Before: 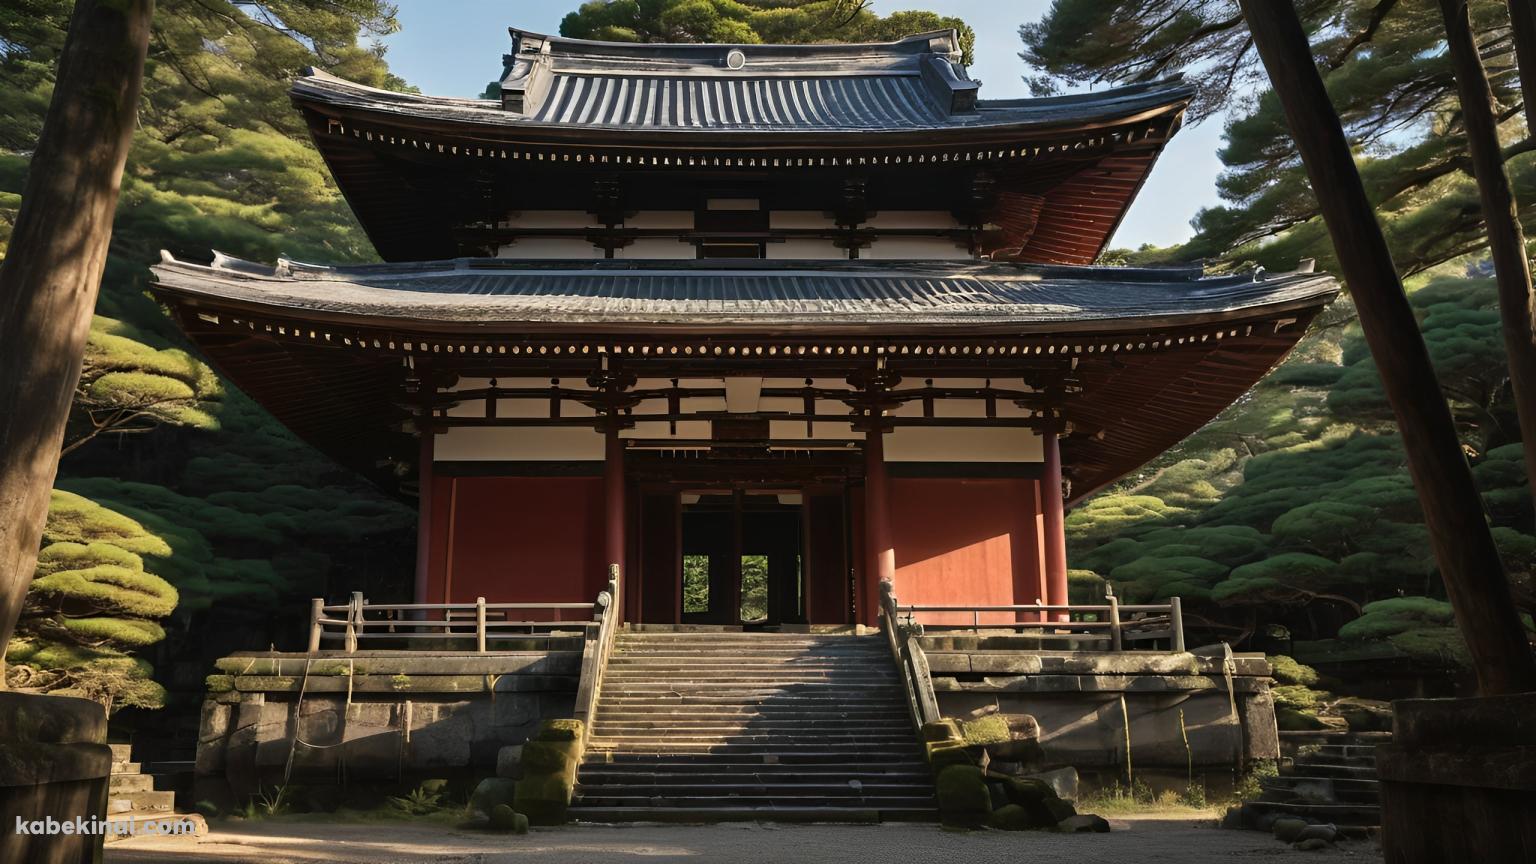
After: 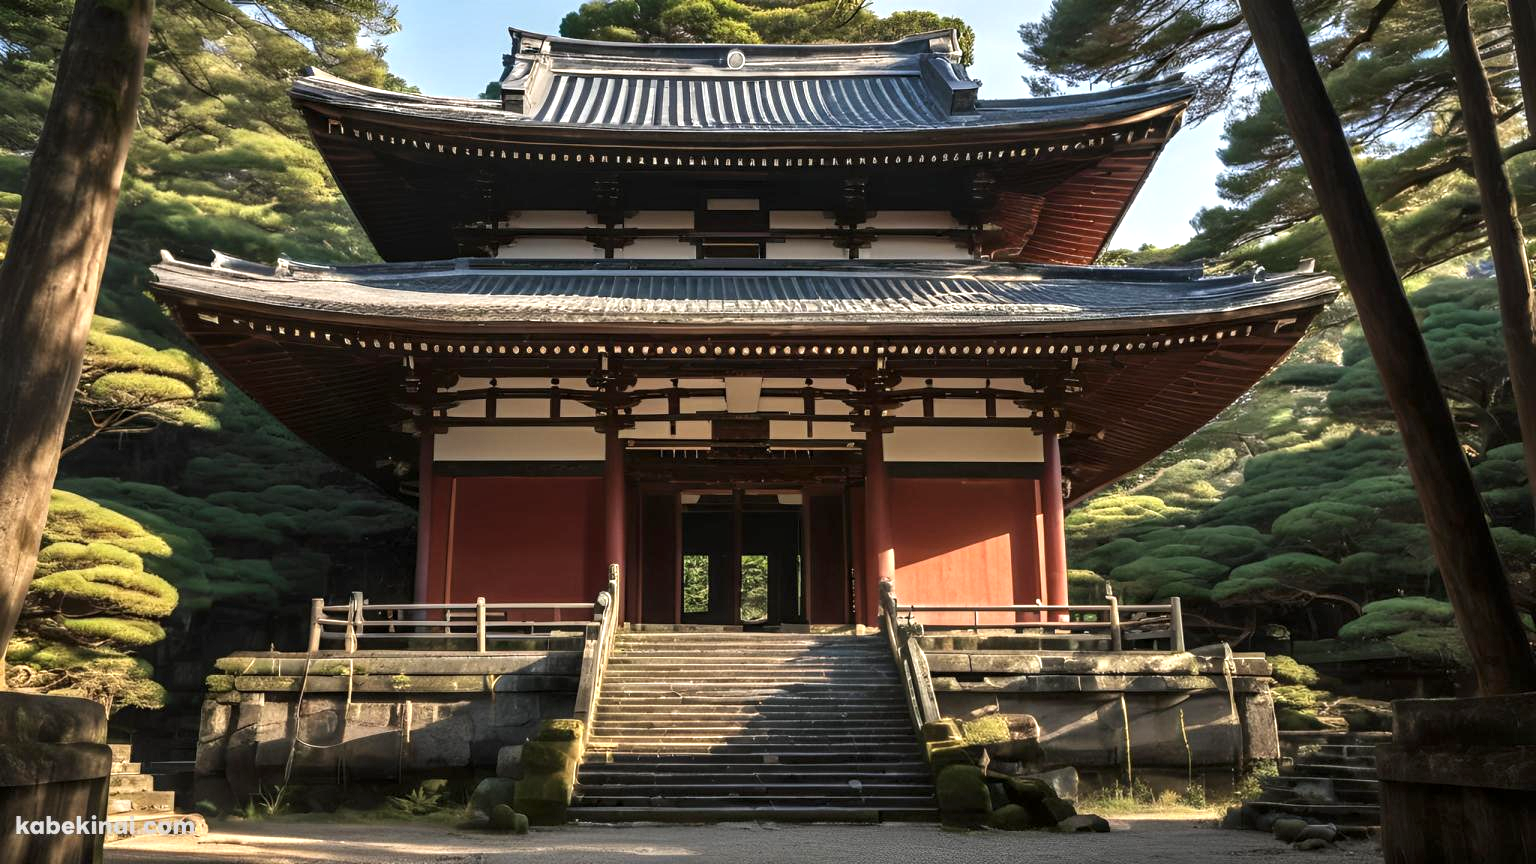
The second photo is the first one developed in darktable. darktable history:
exposure: exposure 0.611 EV, compensate exposure bias true, compensate highlight preservation false
local contrast: detail 130%
